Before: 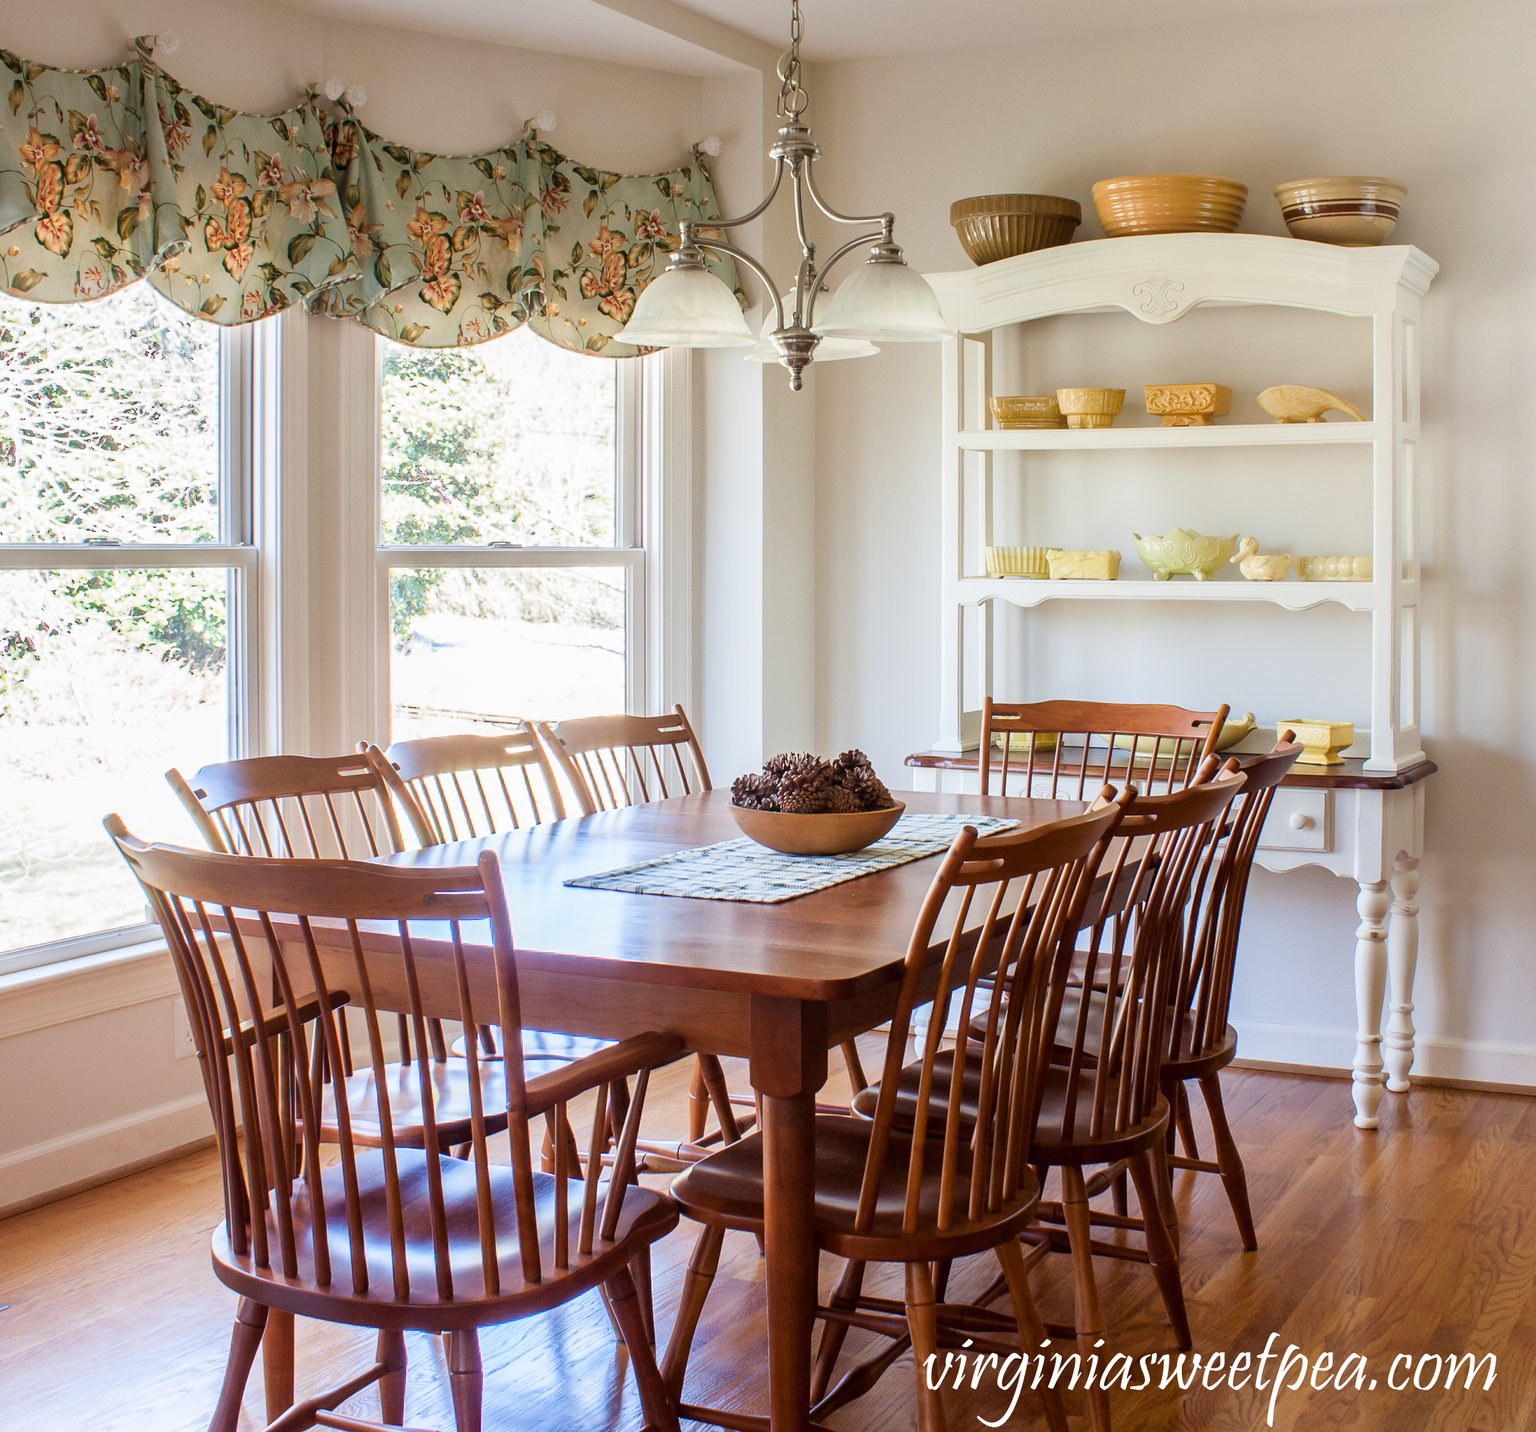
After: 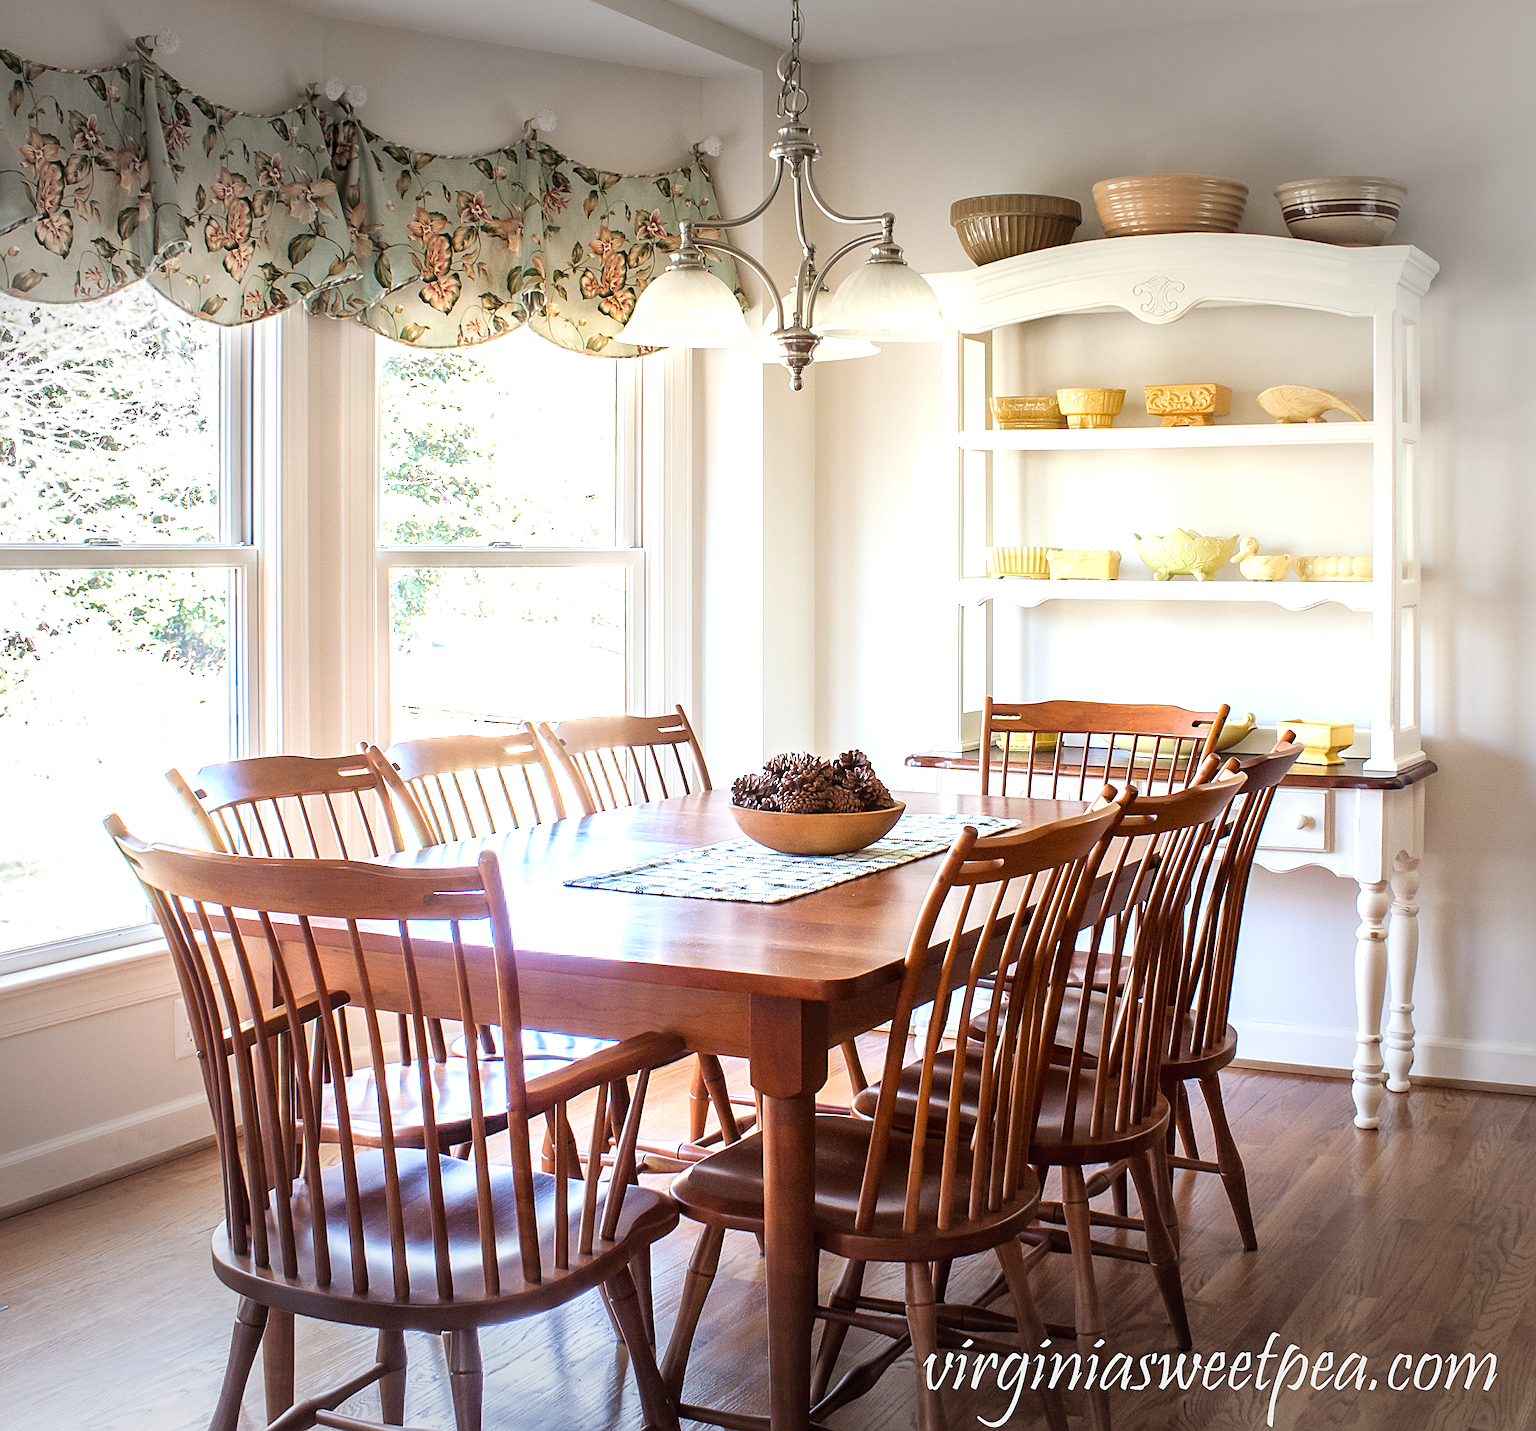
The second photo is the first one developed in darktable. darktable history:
sharpen: on, module defaults
exposure: black level correction 0, exposure 0.699 EV, compensate exposure bias true, compensate highlight preservation false
vignetting: fall-off start 78.65%, width/height ratio 1.329, unbound false
